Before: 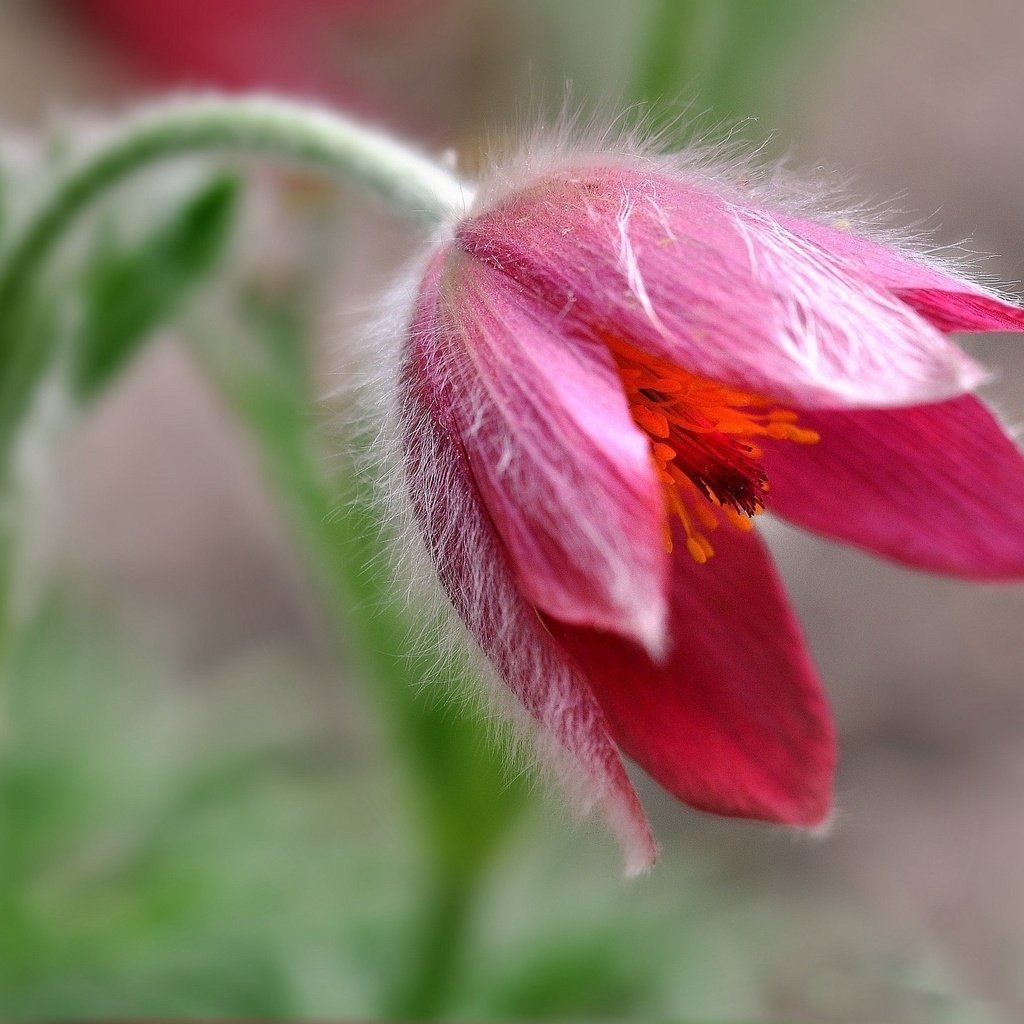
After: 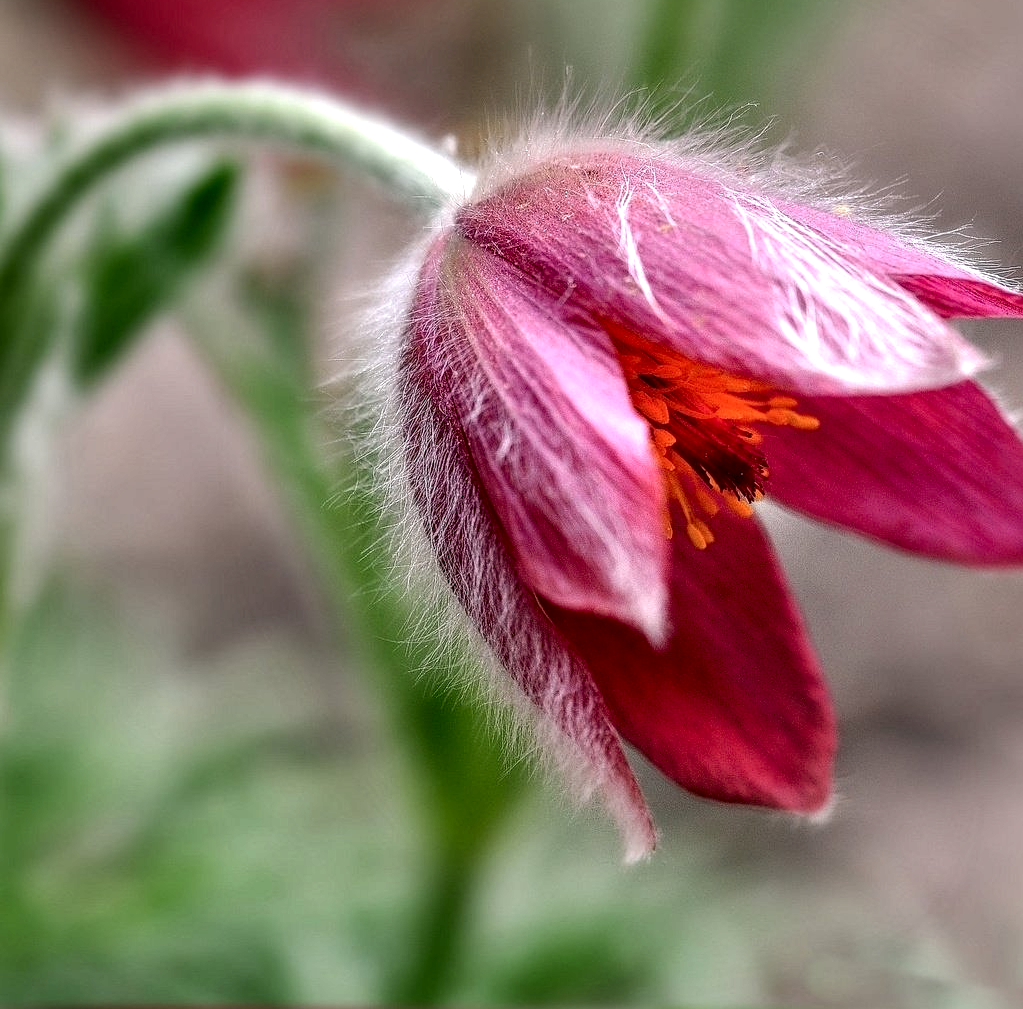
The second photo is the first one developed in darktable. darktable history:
tone equalizer: edges refinement/feathering 500, mask exposure compensation -1.57 EV, preserve details no
local contrast: highlights 11%, shadows 38%, detail 183%, midtone range 0.478
crop: top 1.439%, right 0.004%
sharpen: amount 0.207
shadows and highlights: on, module defaults
